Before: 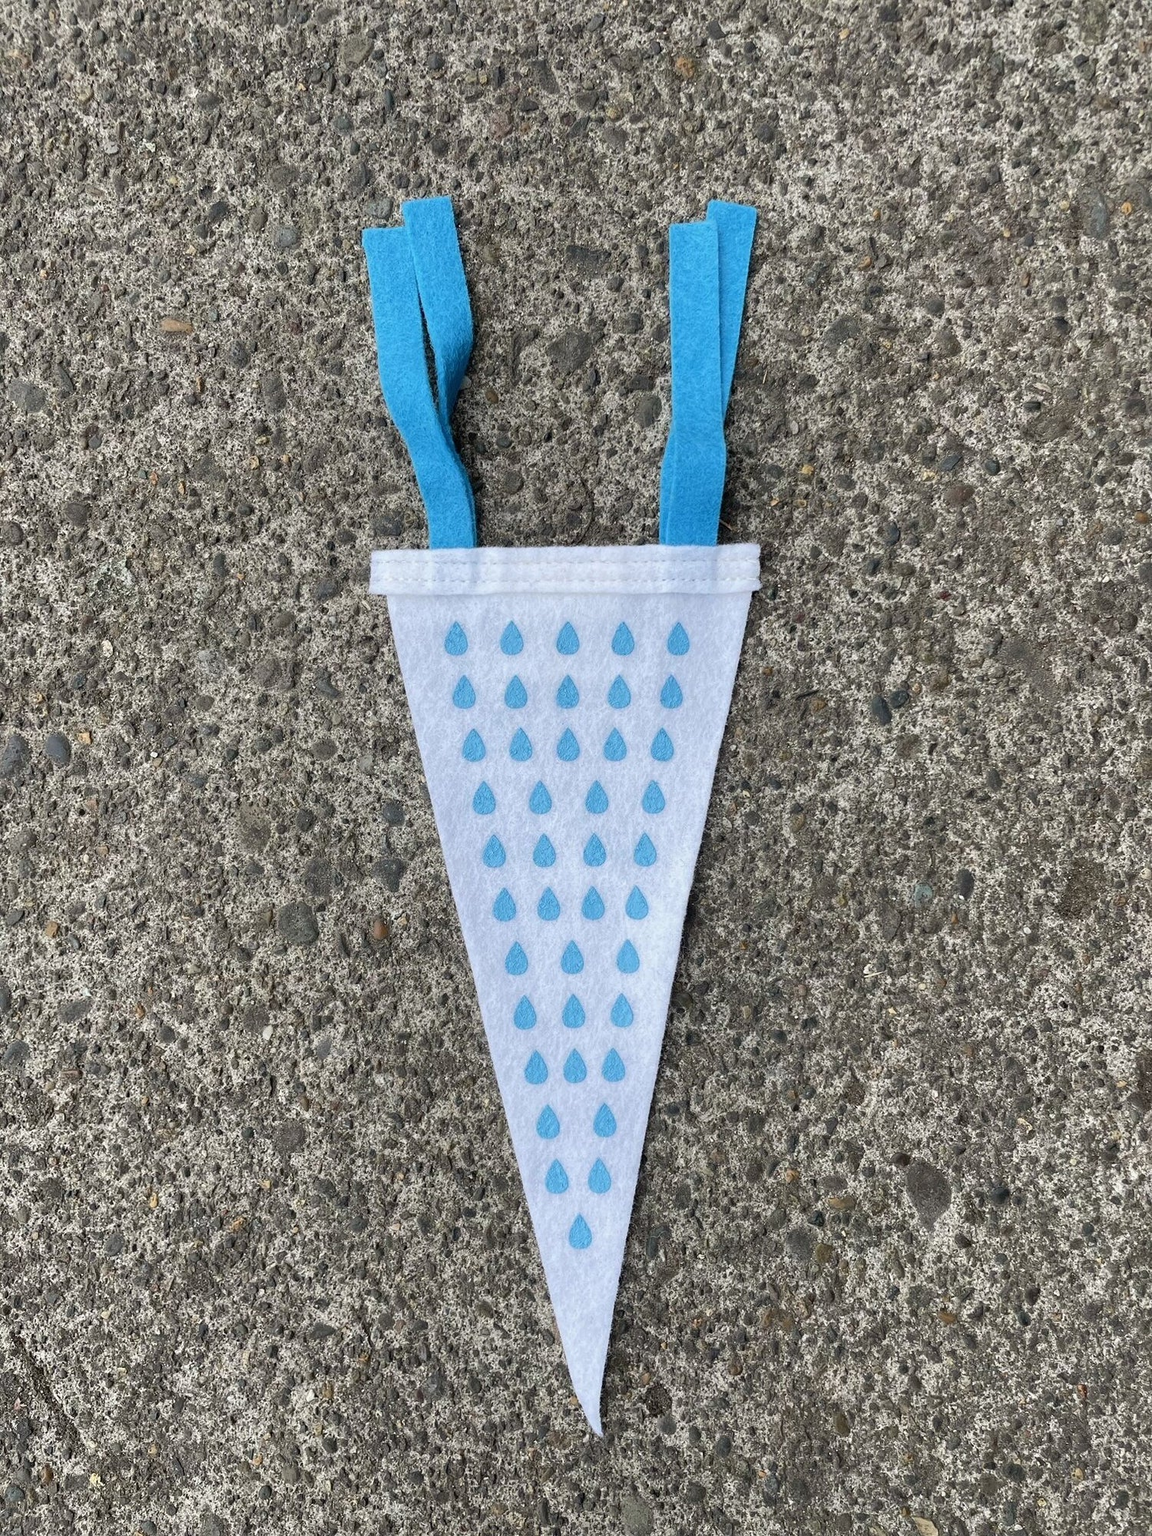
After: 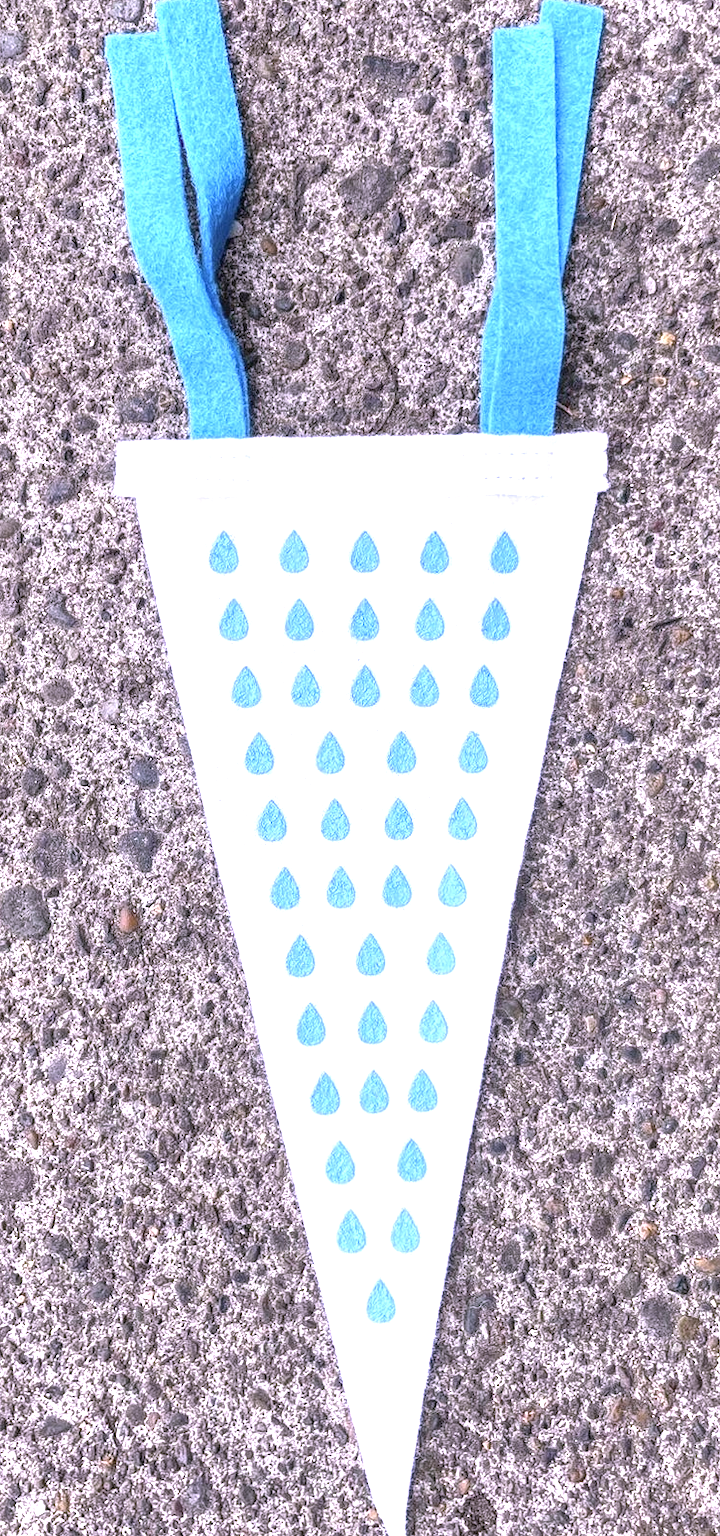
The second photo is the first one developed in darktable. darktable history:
local contrast: highlights 4%, shadows 6%, detail 133%
color calibration: output R [1.063, -0.012, -0.003, 0], output B [-0.079, 0.047, 1, 0], illuminant as shot in camera, x 0.376, y 0.393, temperature 4194.29 K, gamut compression 1.72
exposure: black level correction 0, exposure 1.18 EV, compensate highlight preservation false
crop and rotate: angle 0.024°, left 24.219%, top 13.104%, right 26.156%, bottom 7.64%
